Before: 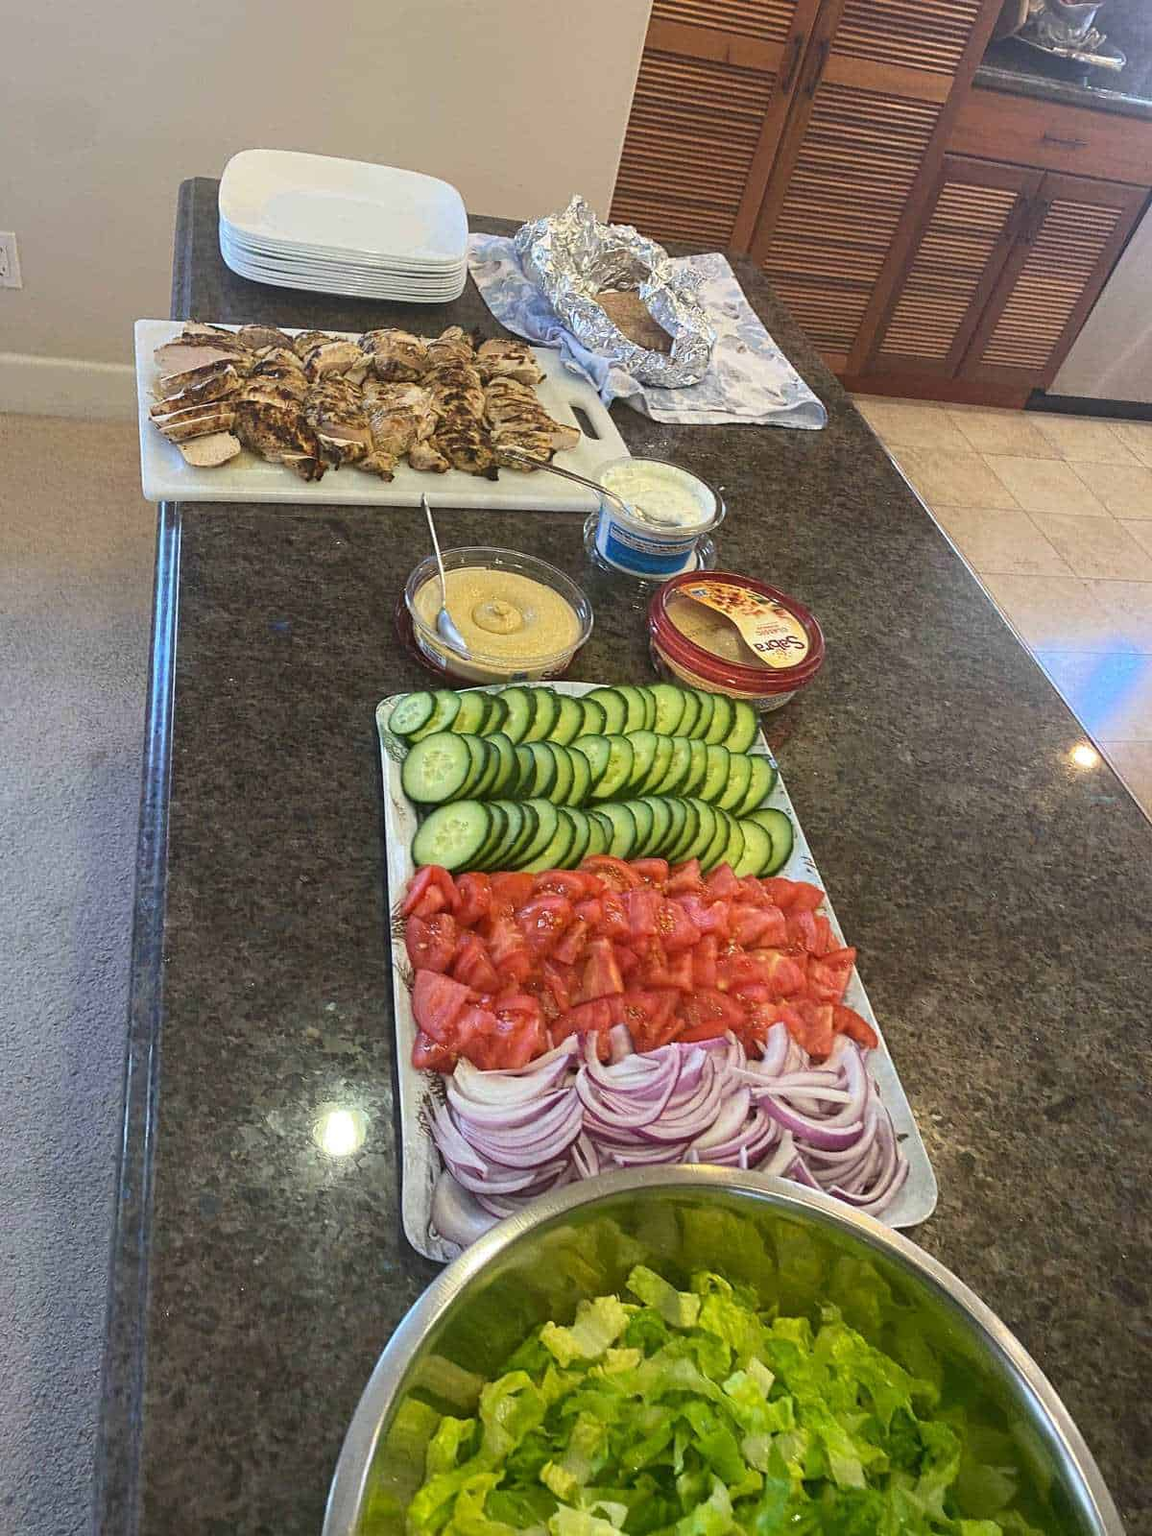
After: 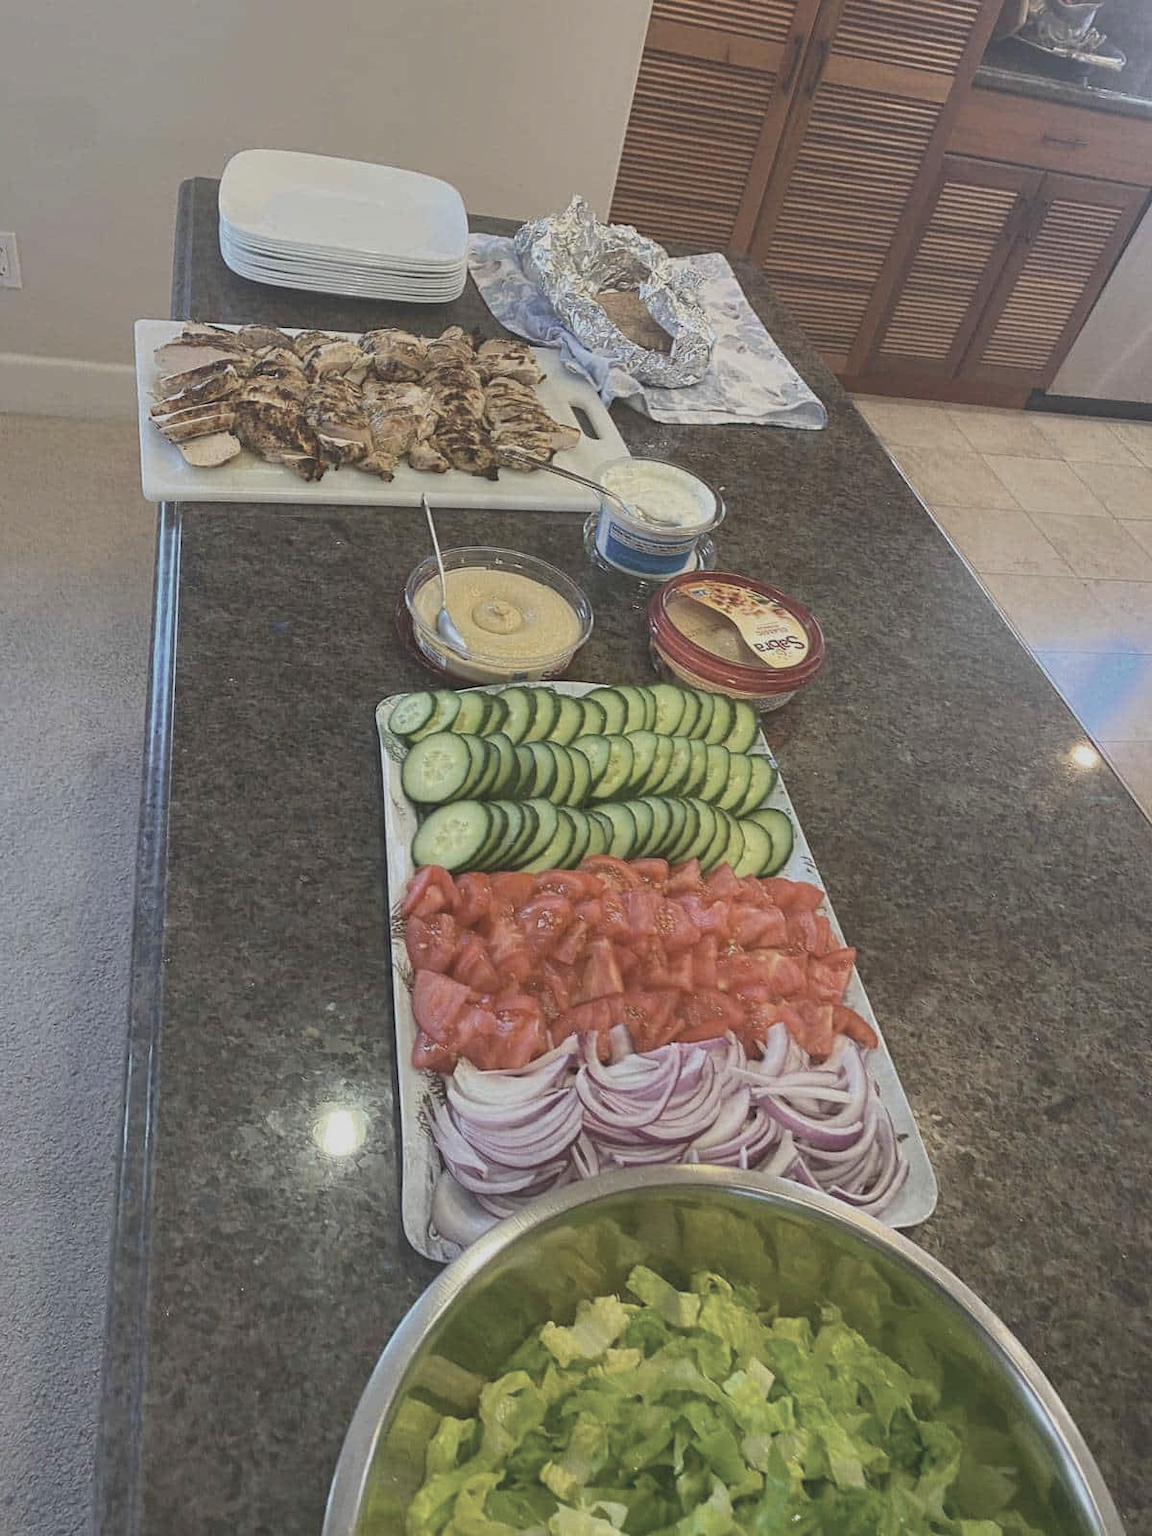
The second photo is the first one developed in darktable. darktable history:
exposure: compensate highlight preservation false
contrast brightness saturation: contrast -0.244, saturation -0.449
shadows and highlights: shadows 39.61, highlights -54.38, low approximation 0.01, soften with gaussian
